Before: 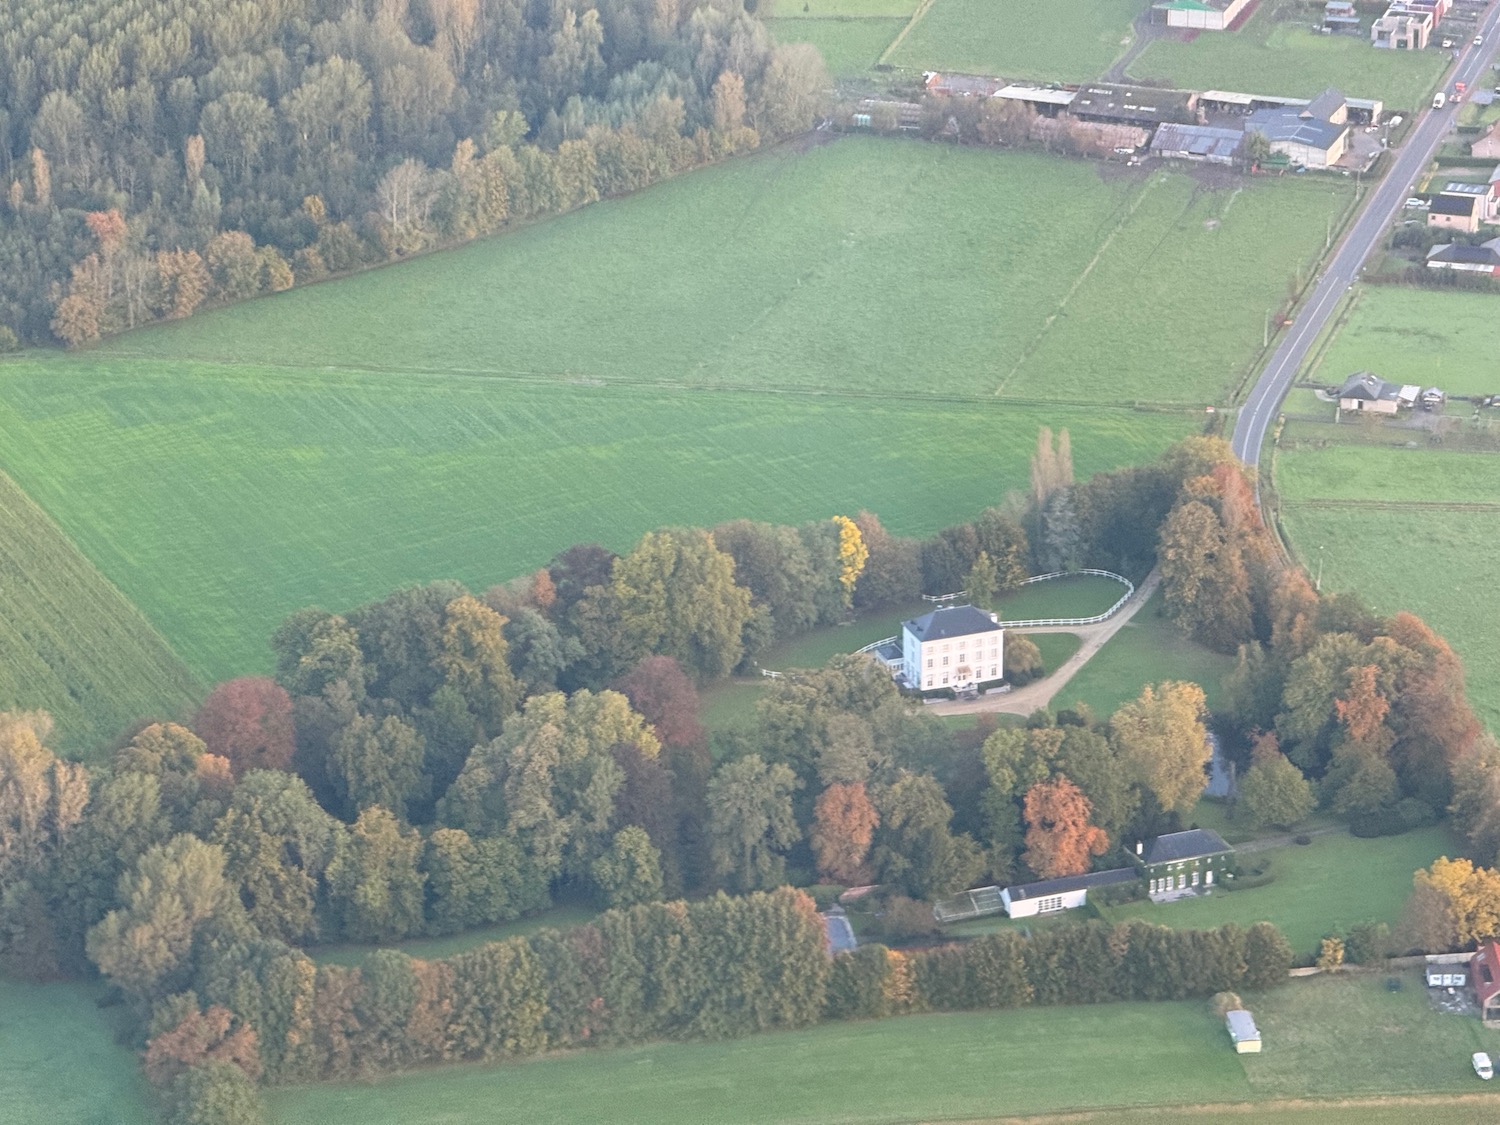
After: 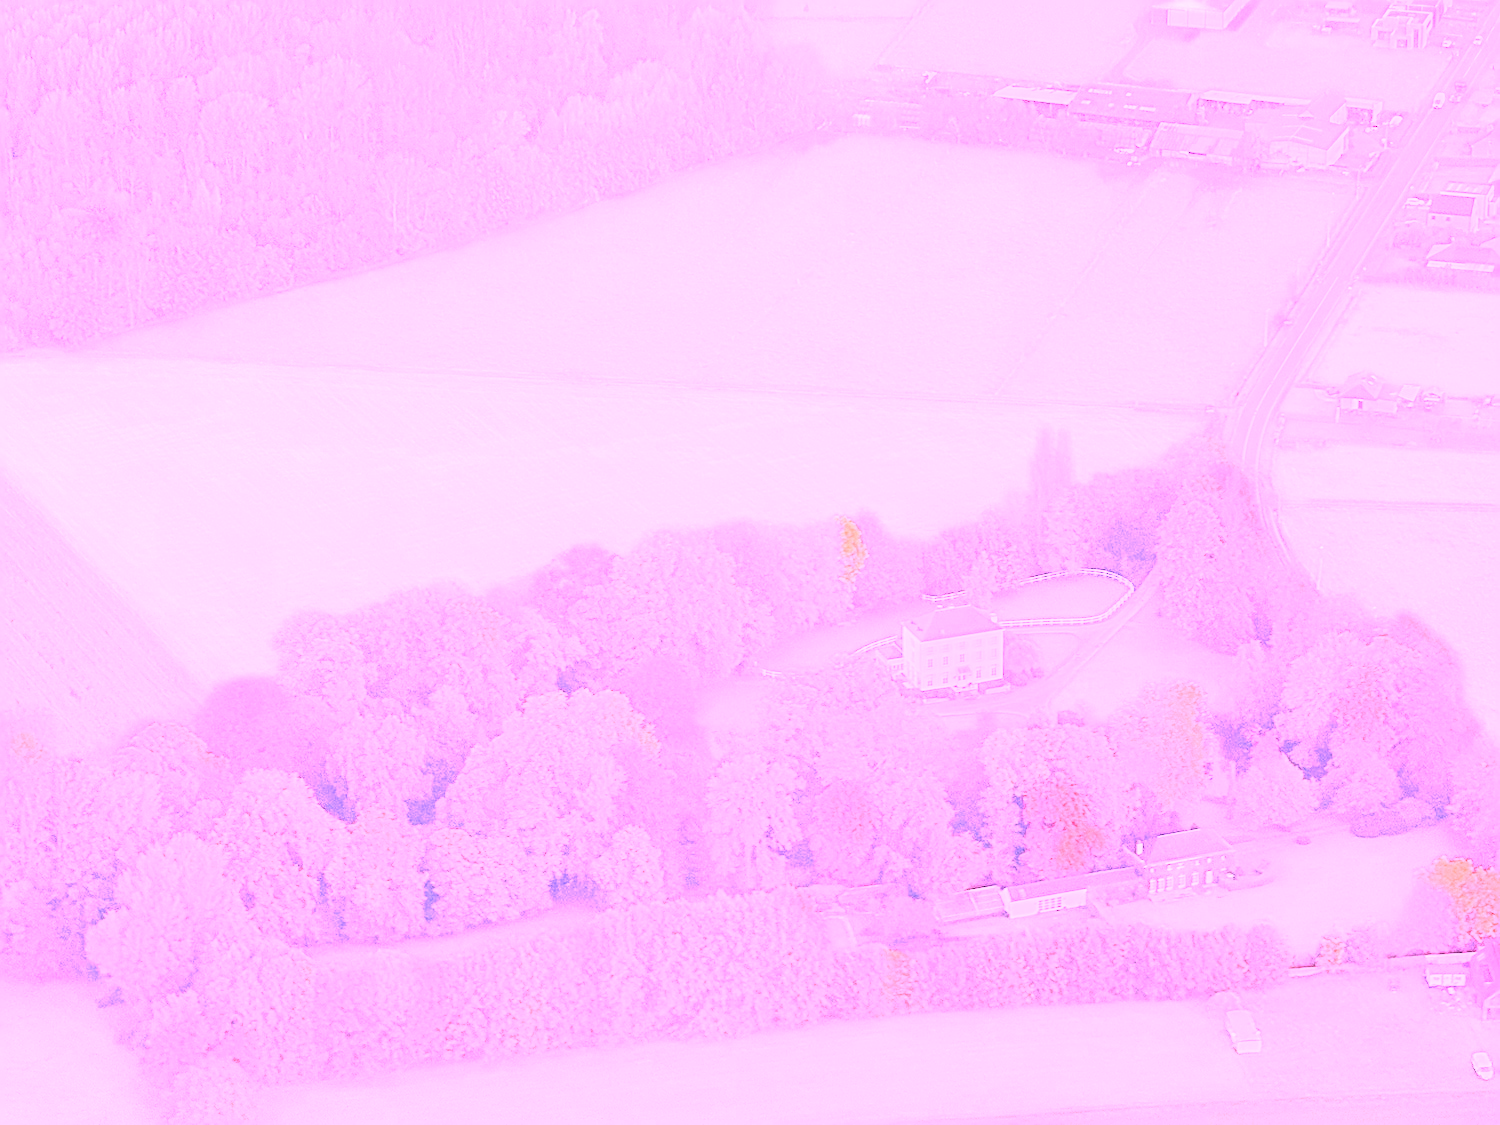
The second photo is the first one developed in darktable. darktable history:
white balance: red 2.012, blue 1.687
sharpen: on, module defaults
base curve: curves: ch0 [(0, 0) (0.028, 0.03) (0.121, 0.232) (0.46, 0.748) (0.859, 0.968) (1, 1)]
exposure: black level correction 0, exposure 0.877 EV, compensate exposure bias true, compensate highlight preservation false | blend: blend mode normal, opacity 100%; mask: uniform (no mask)
